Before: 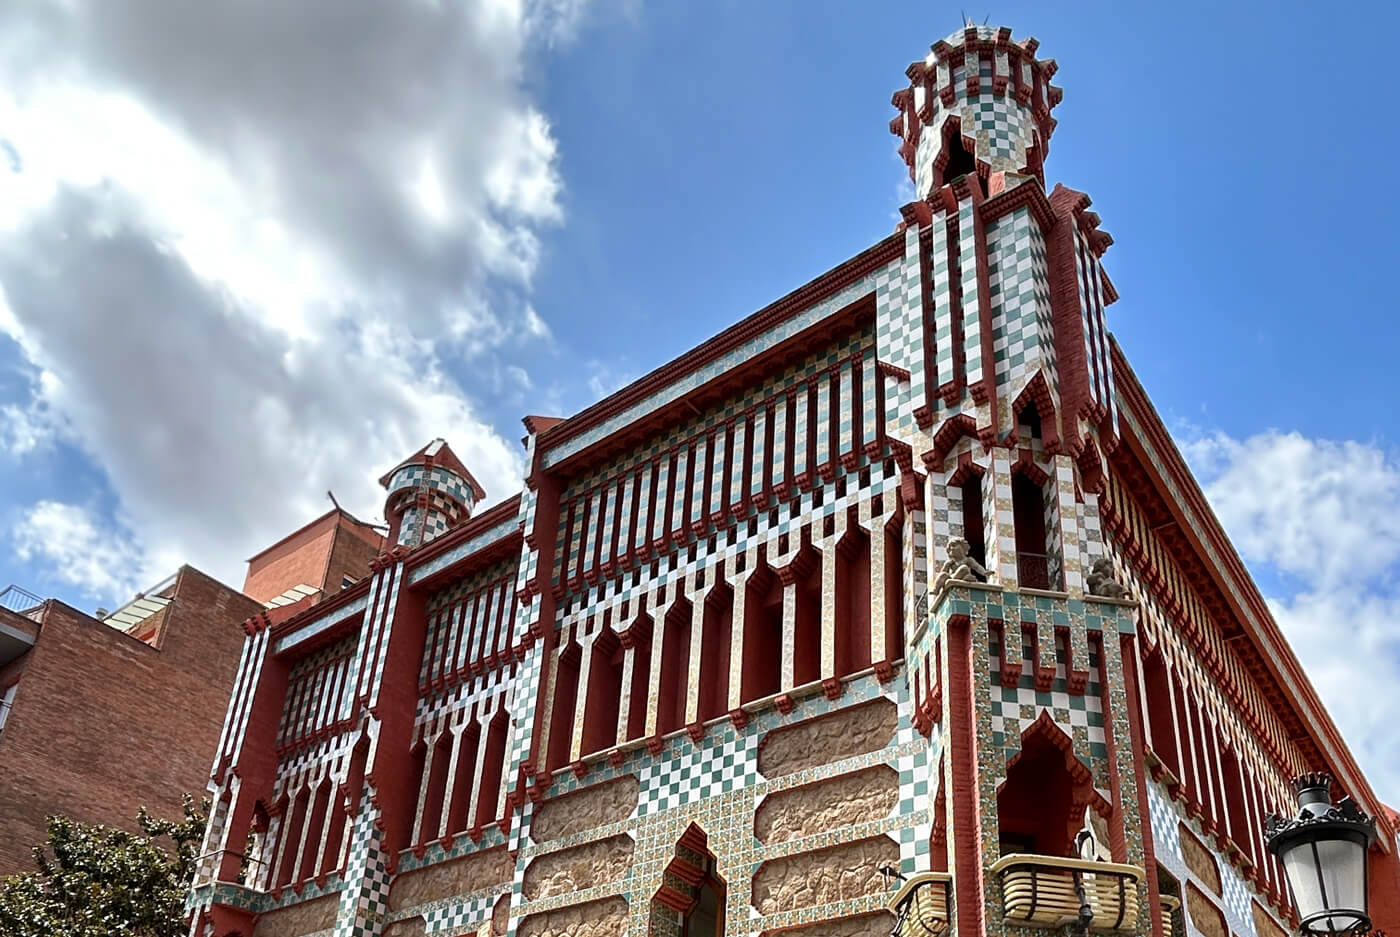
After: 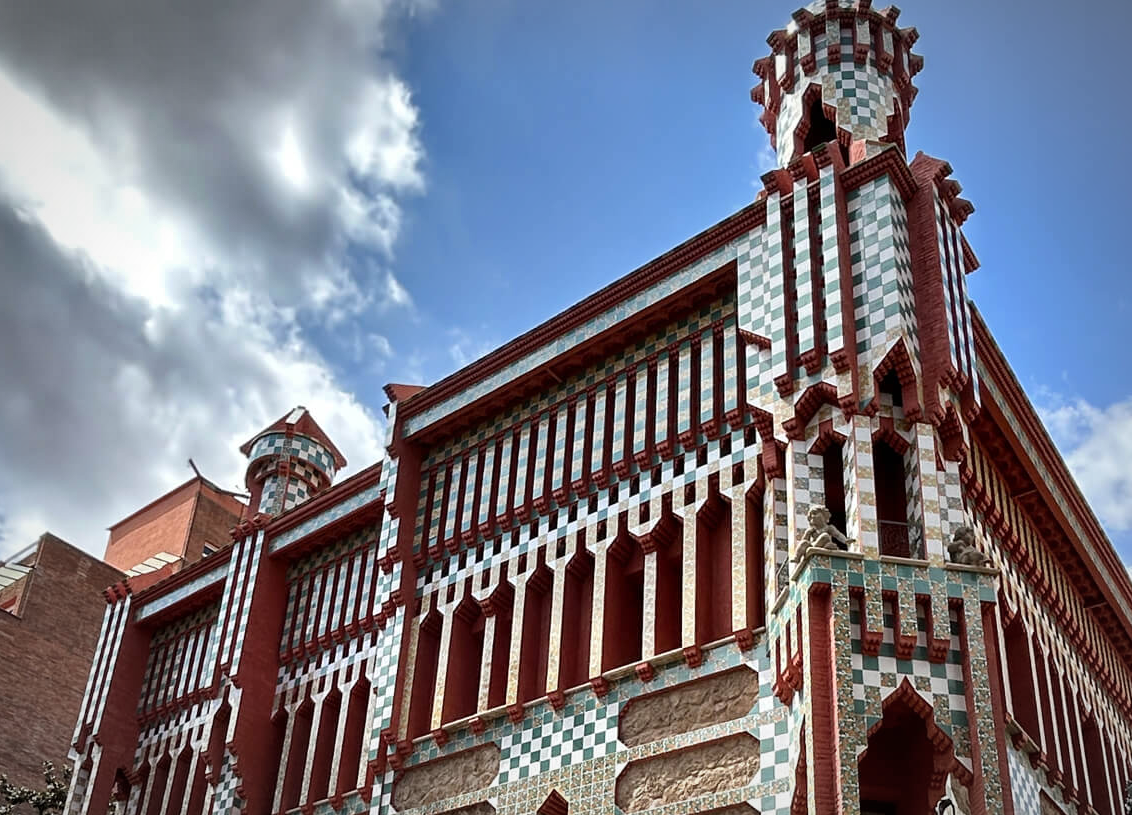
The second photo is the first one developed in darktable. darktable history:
vignetting: fall-off radius 70%, automatic ratio true
crop: left 9.929%, top 3.475%, right 9.188%, bottom 9.529%
shadows and highlights: radius 118.69, shadows 42.21, highlights -61.56, soften with gaussian
